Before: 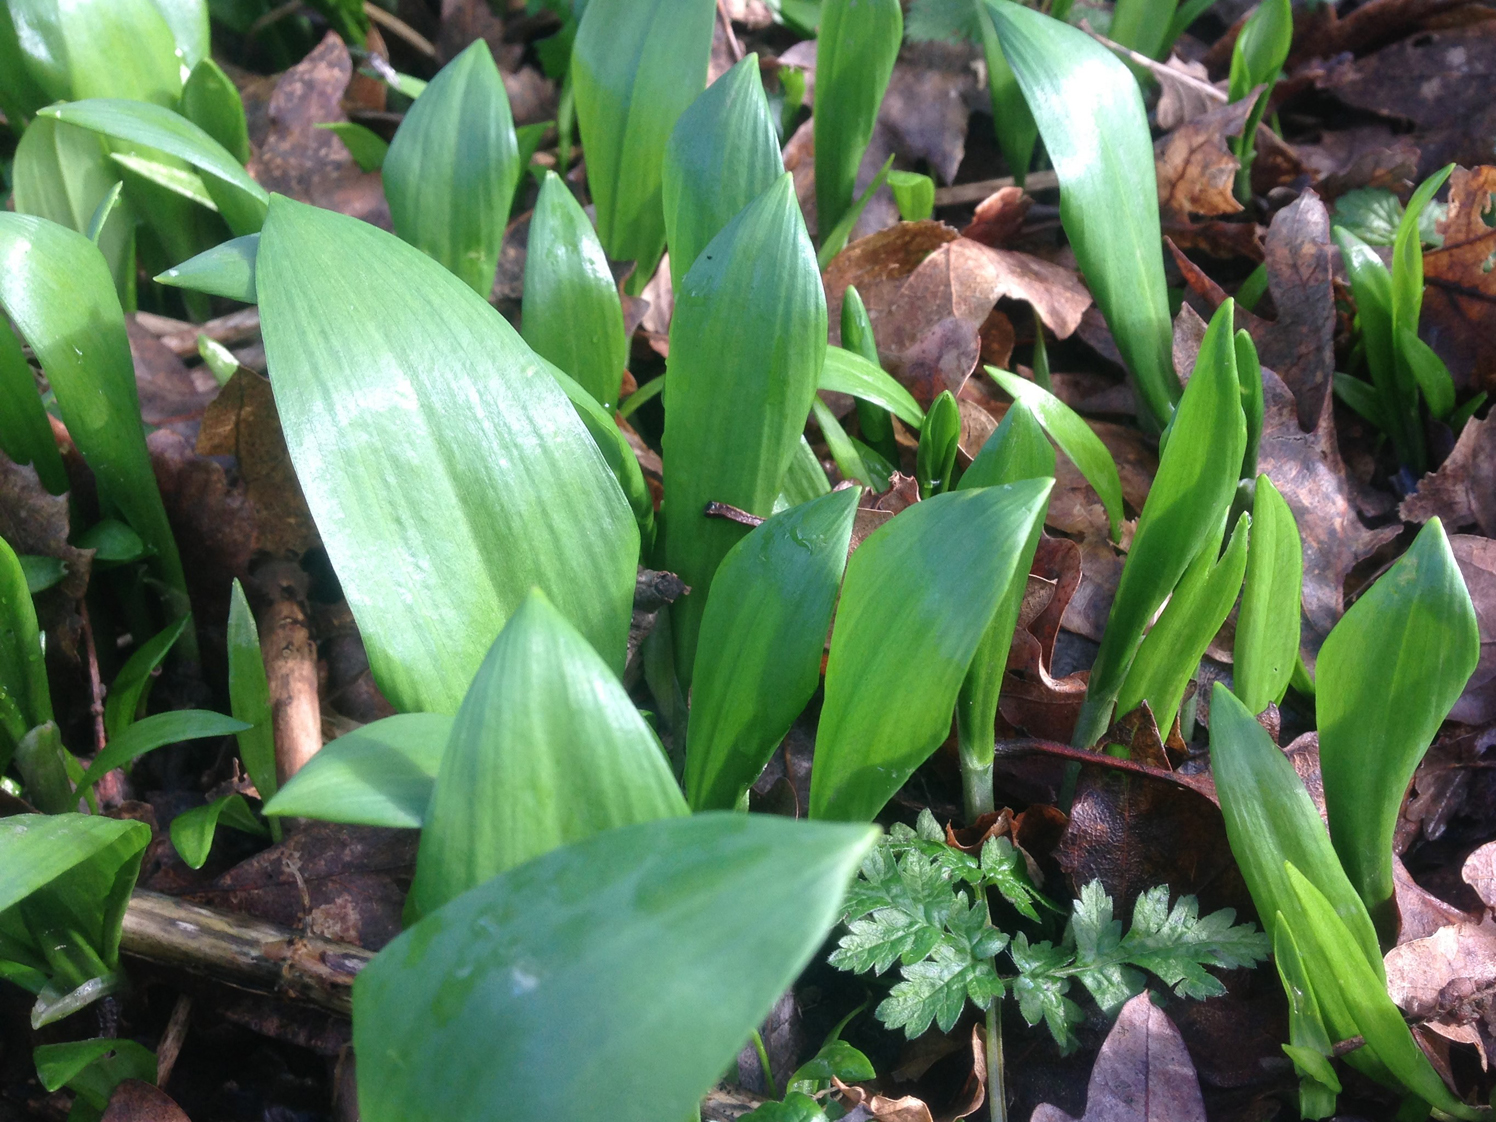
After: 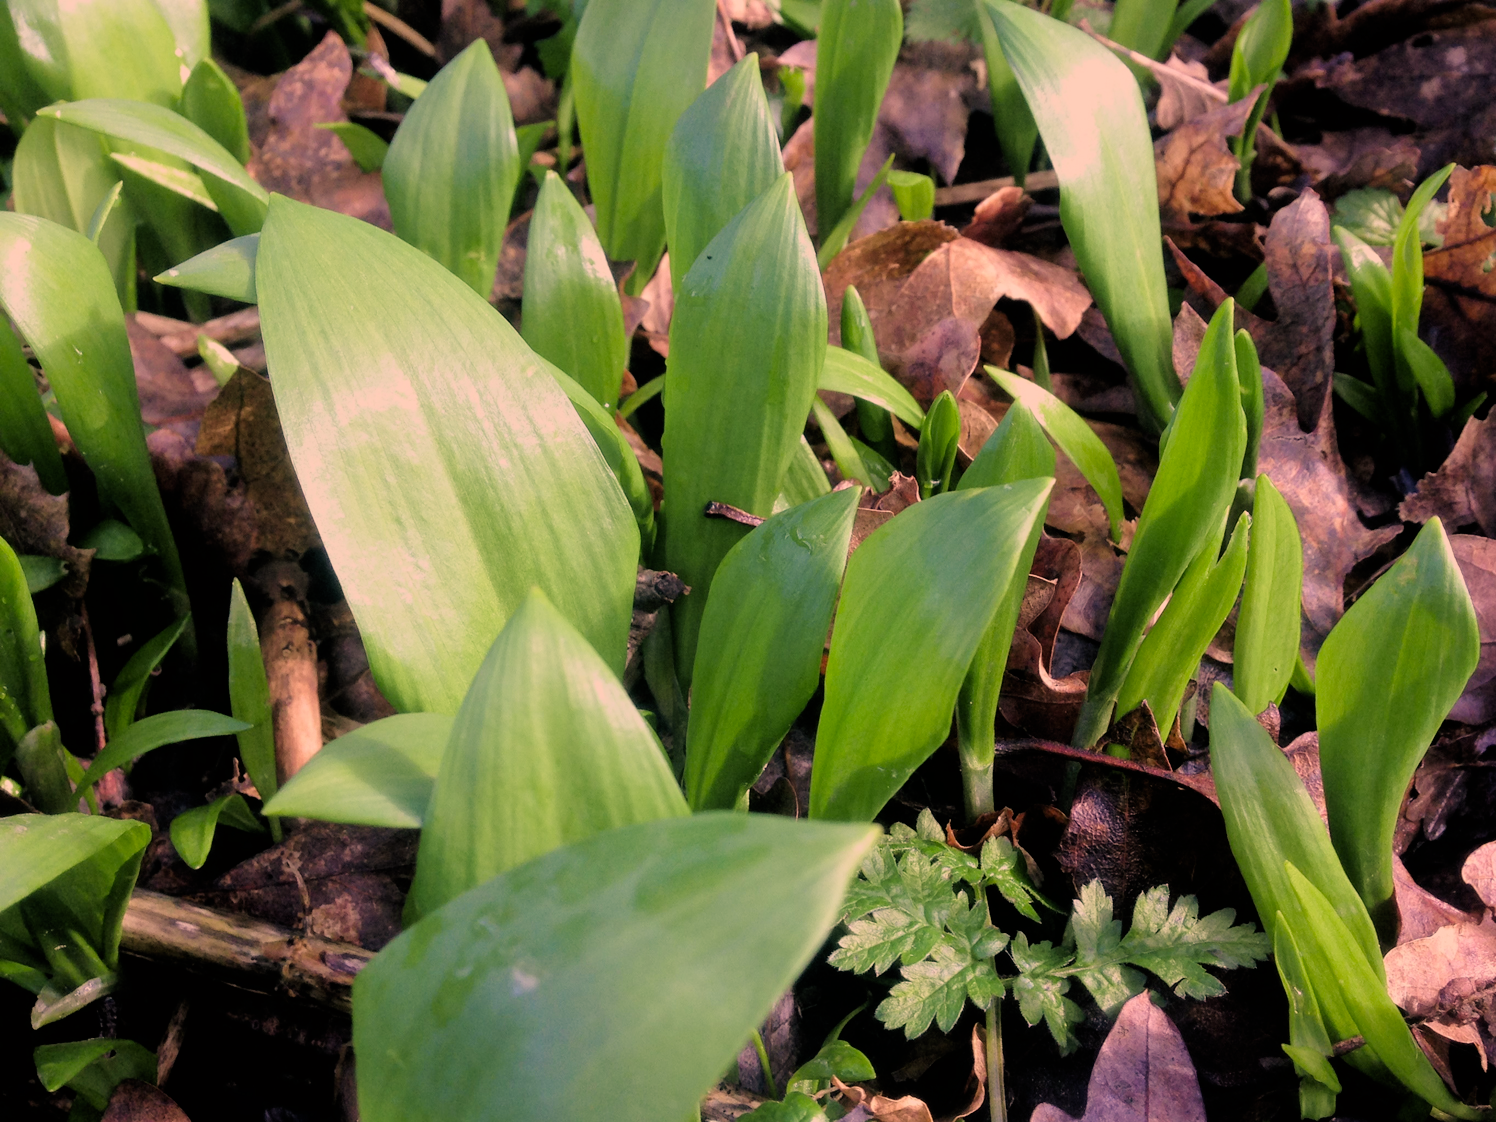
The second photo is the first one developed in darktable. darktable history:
velvia: on, module defaults
color correction: highlights a* 17.88, highlights b* 18.79
filmic rgb: black relative exposure -4.88 EV, hardness 2.82
